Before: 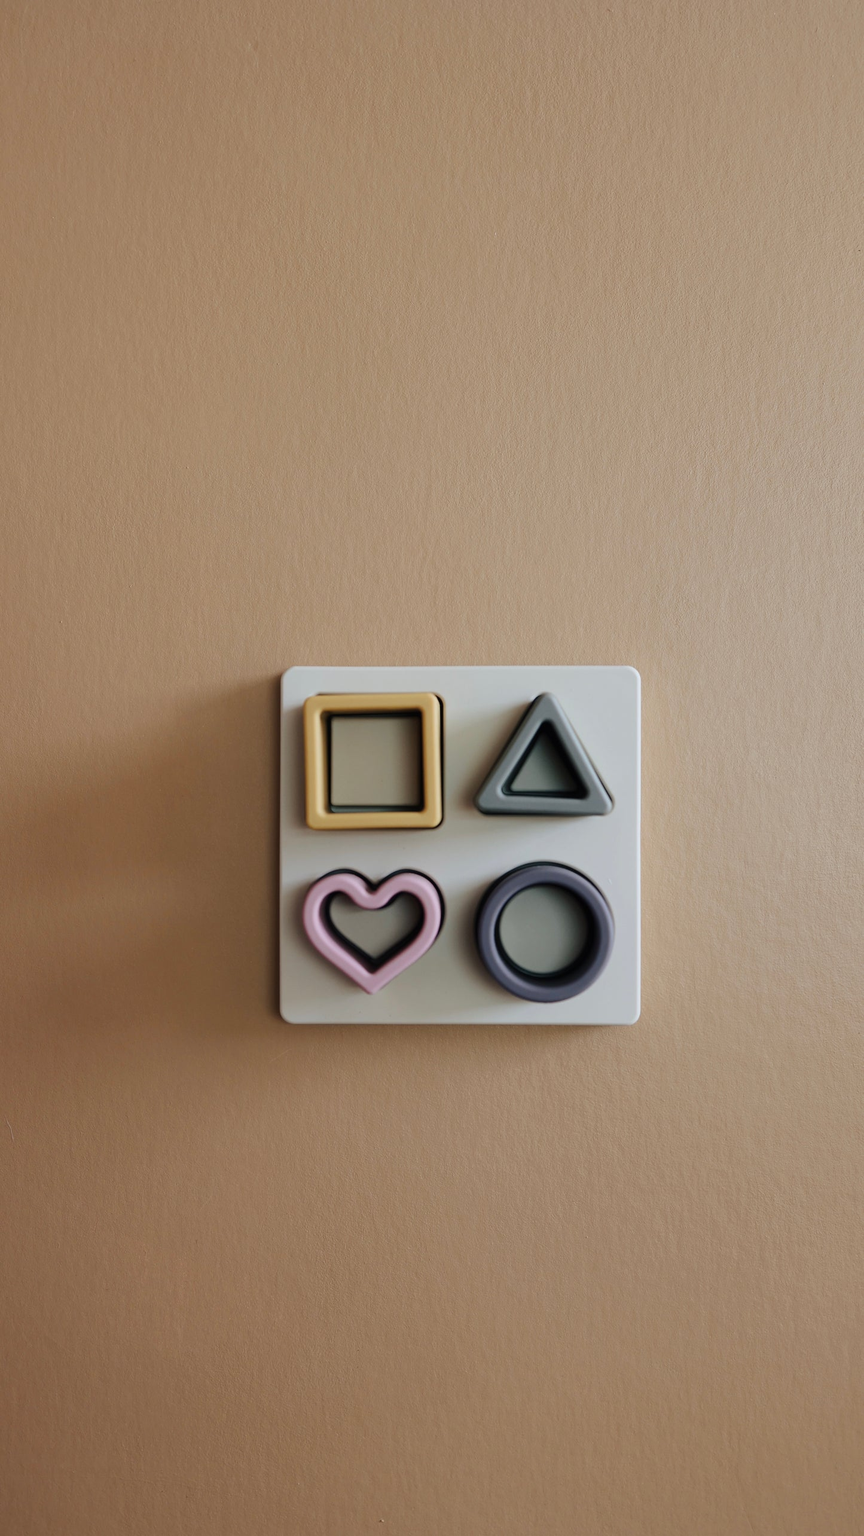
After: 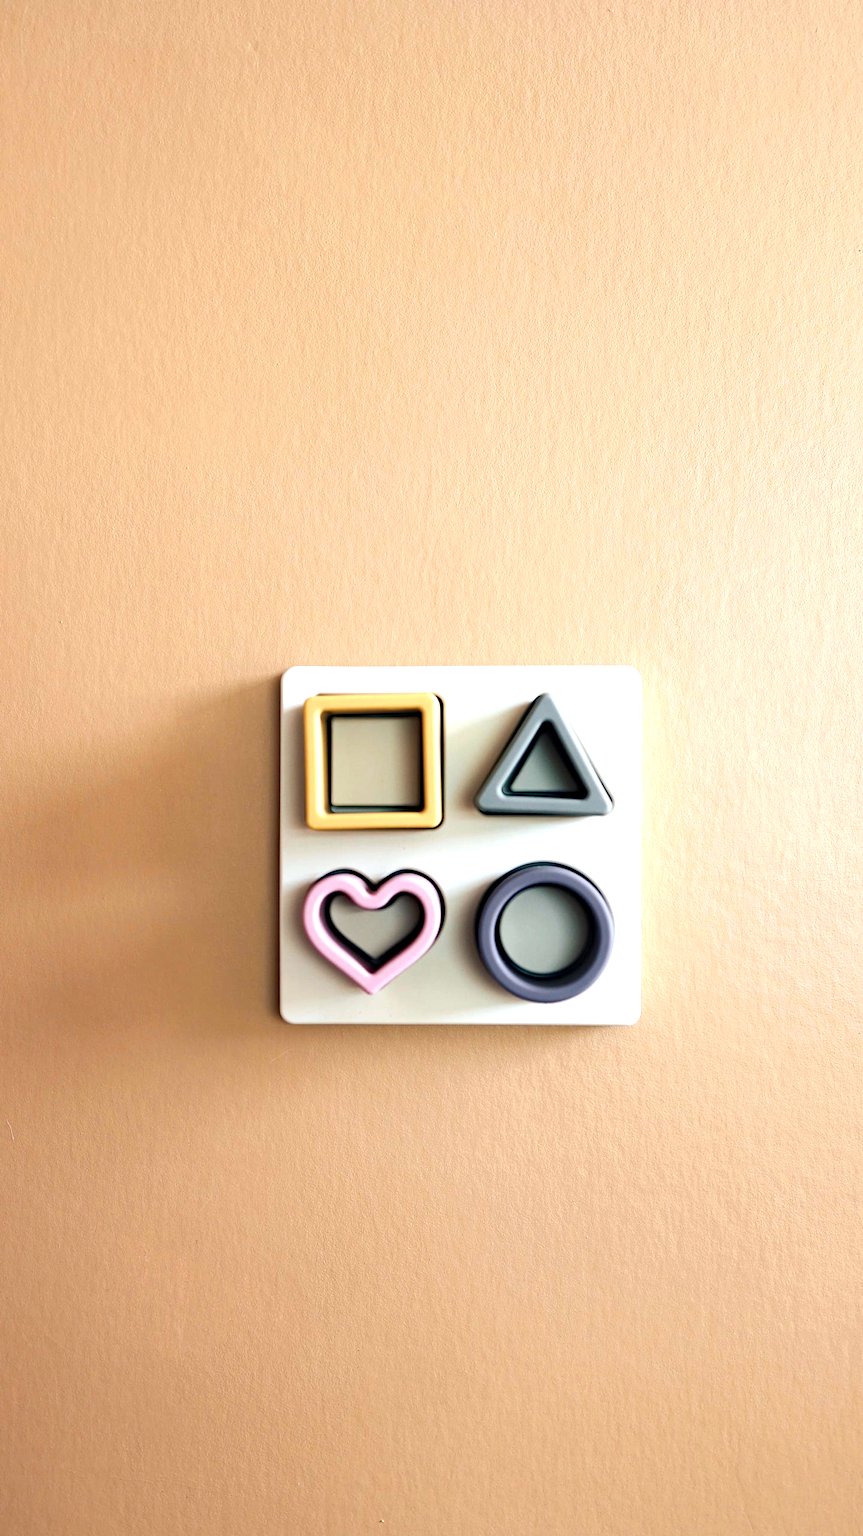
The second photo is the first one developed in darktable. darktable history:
haze removal: compatibility mode true, adaptive false
exposure: black level correction 0, exposure 1.37 EV, compensate highlight preservation false
